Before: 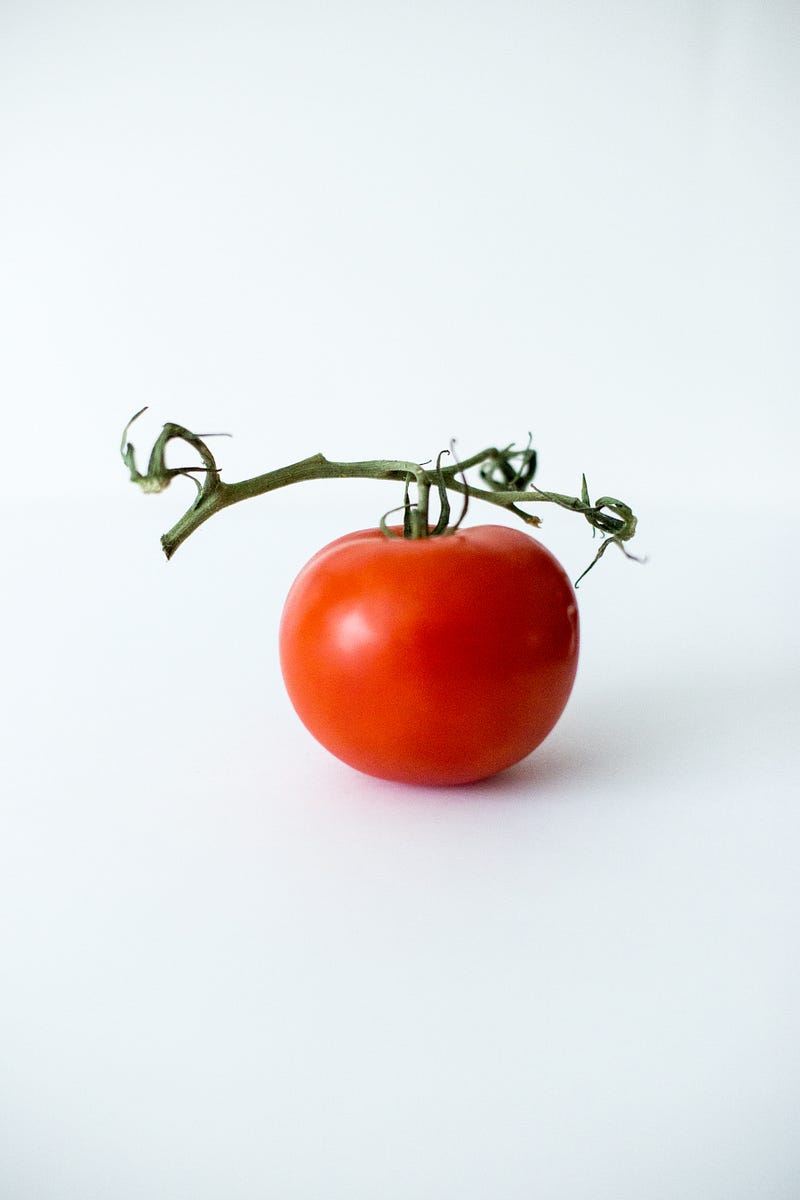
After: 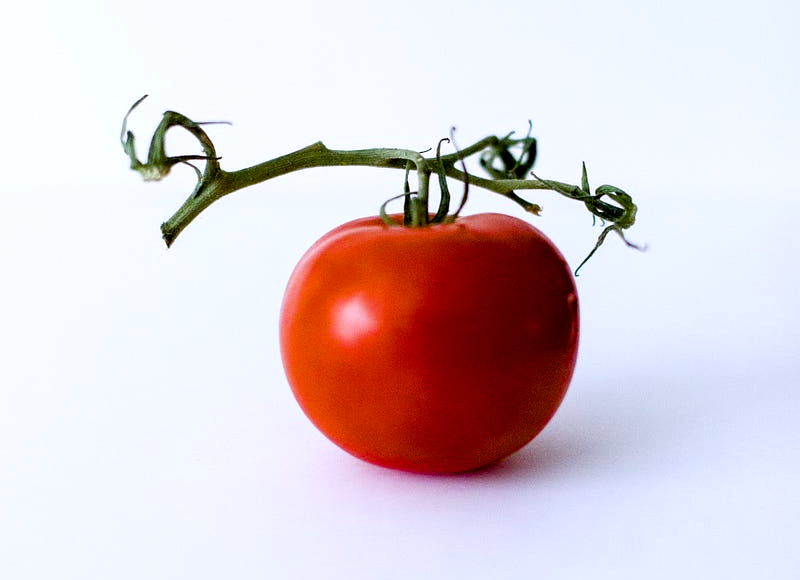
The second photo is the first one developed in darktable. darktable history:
crop and rotate: top 26.056%, bottom 25.543%
white balance: red 1.004, blue 1.096
color balance rgb: perceptual saturation grading › mid-tones 6.33%, perceptual saturation grading › shadows 72.44%, perceptual brilliance grading › highlights 11.59%, contrast 5.05%
exposure: black level correction 0.011, exposure -0.478 EV, compensate highlight preservation false
